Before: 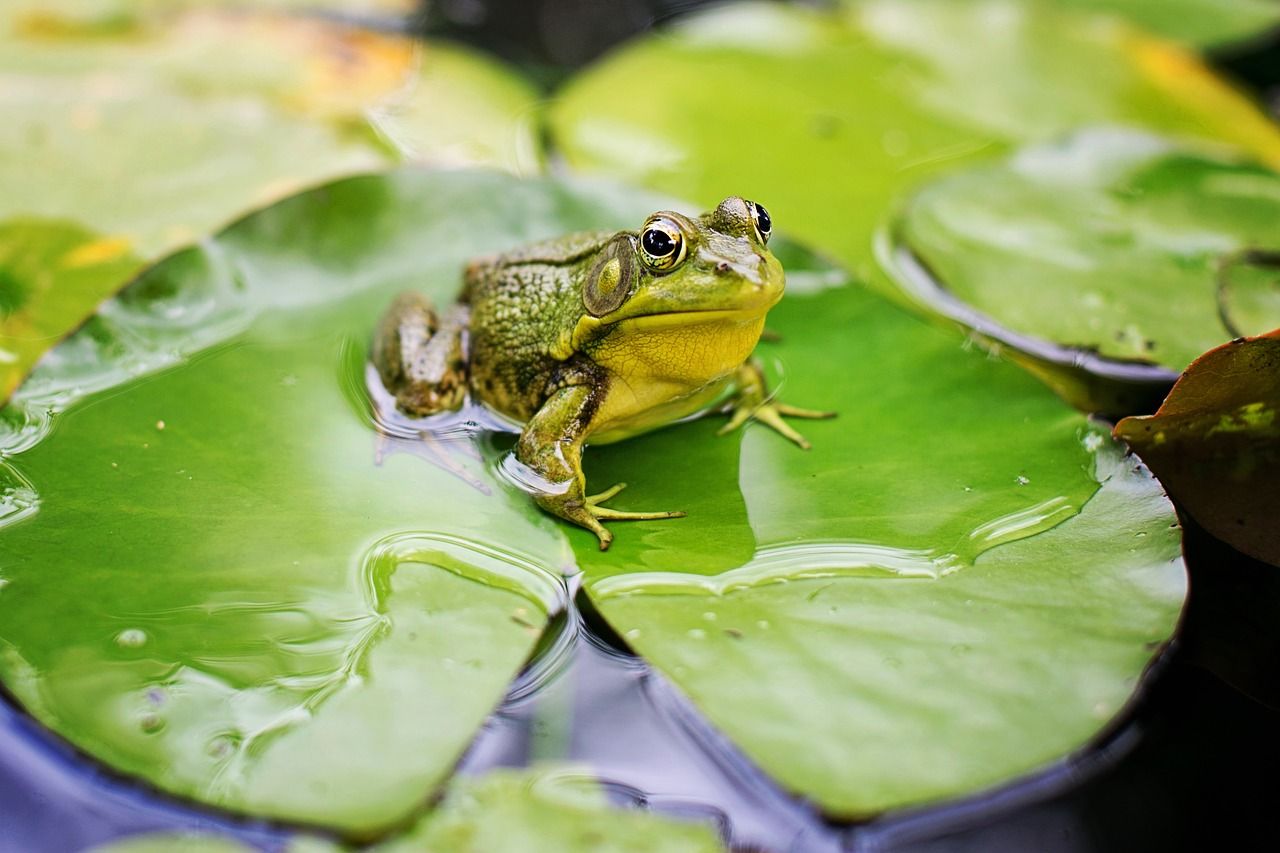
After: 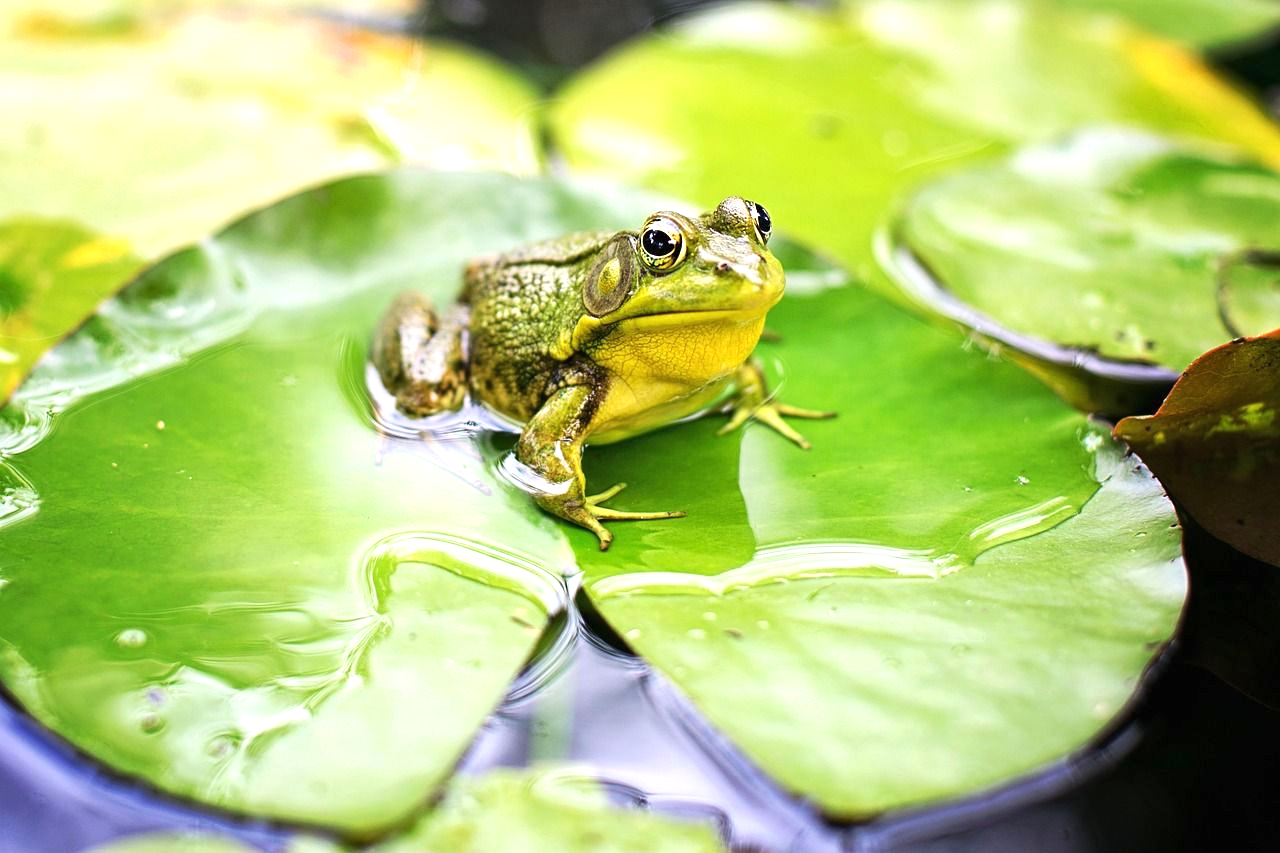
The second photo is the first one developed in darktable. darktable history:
exposure: black level correction 0, exposure 0.698 EV, compensate highlight preservation false
